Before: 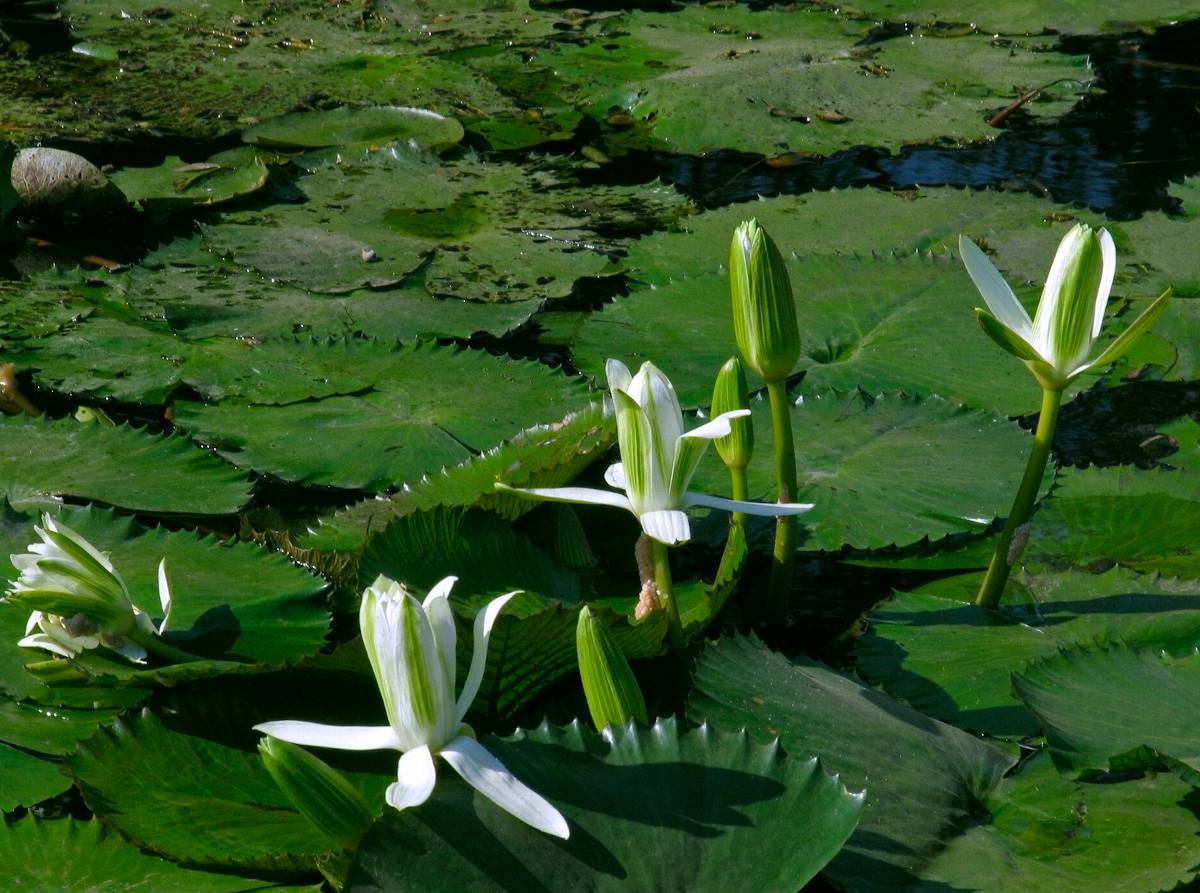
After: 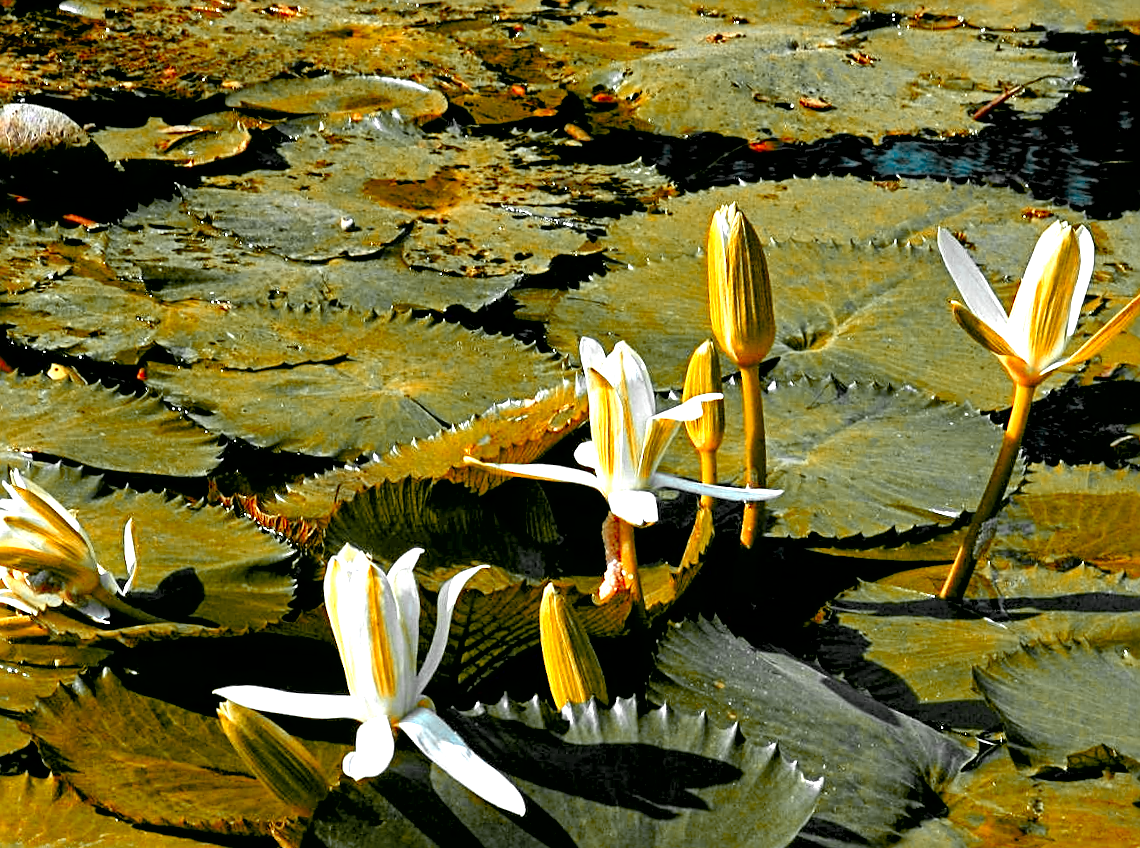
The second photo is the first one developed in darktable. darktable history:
sharpen: radius 2.551, amount 0.647
crop and rotate: angle -2.27°
contrast brightness saturation: saturation 0.184
contrast equalizer: octaves 7, y [[0.5, 0.5, 0.501, 0.63, 0.504, 0.5], [0.5 ×6], [0.5 ×6], [0 ×6], [0 ×6]], mix 0.288
color zones: curves: ch0 [(0.009, 0.528) (0.136, 0.6) (0.255, 0.586) (0.39, 0.528) (0.522, 0.584) (0.686, 0.736) (0.849, 0.561)]; ch1 [(0.045, 0.781) (0.14, 0.416) (0.257, 0.695) (0.442, 0.032) (0.738, 0.338) (0.818, 0.632) (0.891, 0.741) (1, 0.704)]; ch2 [(0, 0.667) (0.141, 0.52) (0.26, 0.37) (0.474, 0.432) (0.743, 0.286)]
exposure: black level correction 0.011, exposure 1.077 EV, compensate highlight preservation false
local contrast: mode bilateral grid, contrast 20, coarseness 49, detail 120%, midtone range 0.2
